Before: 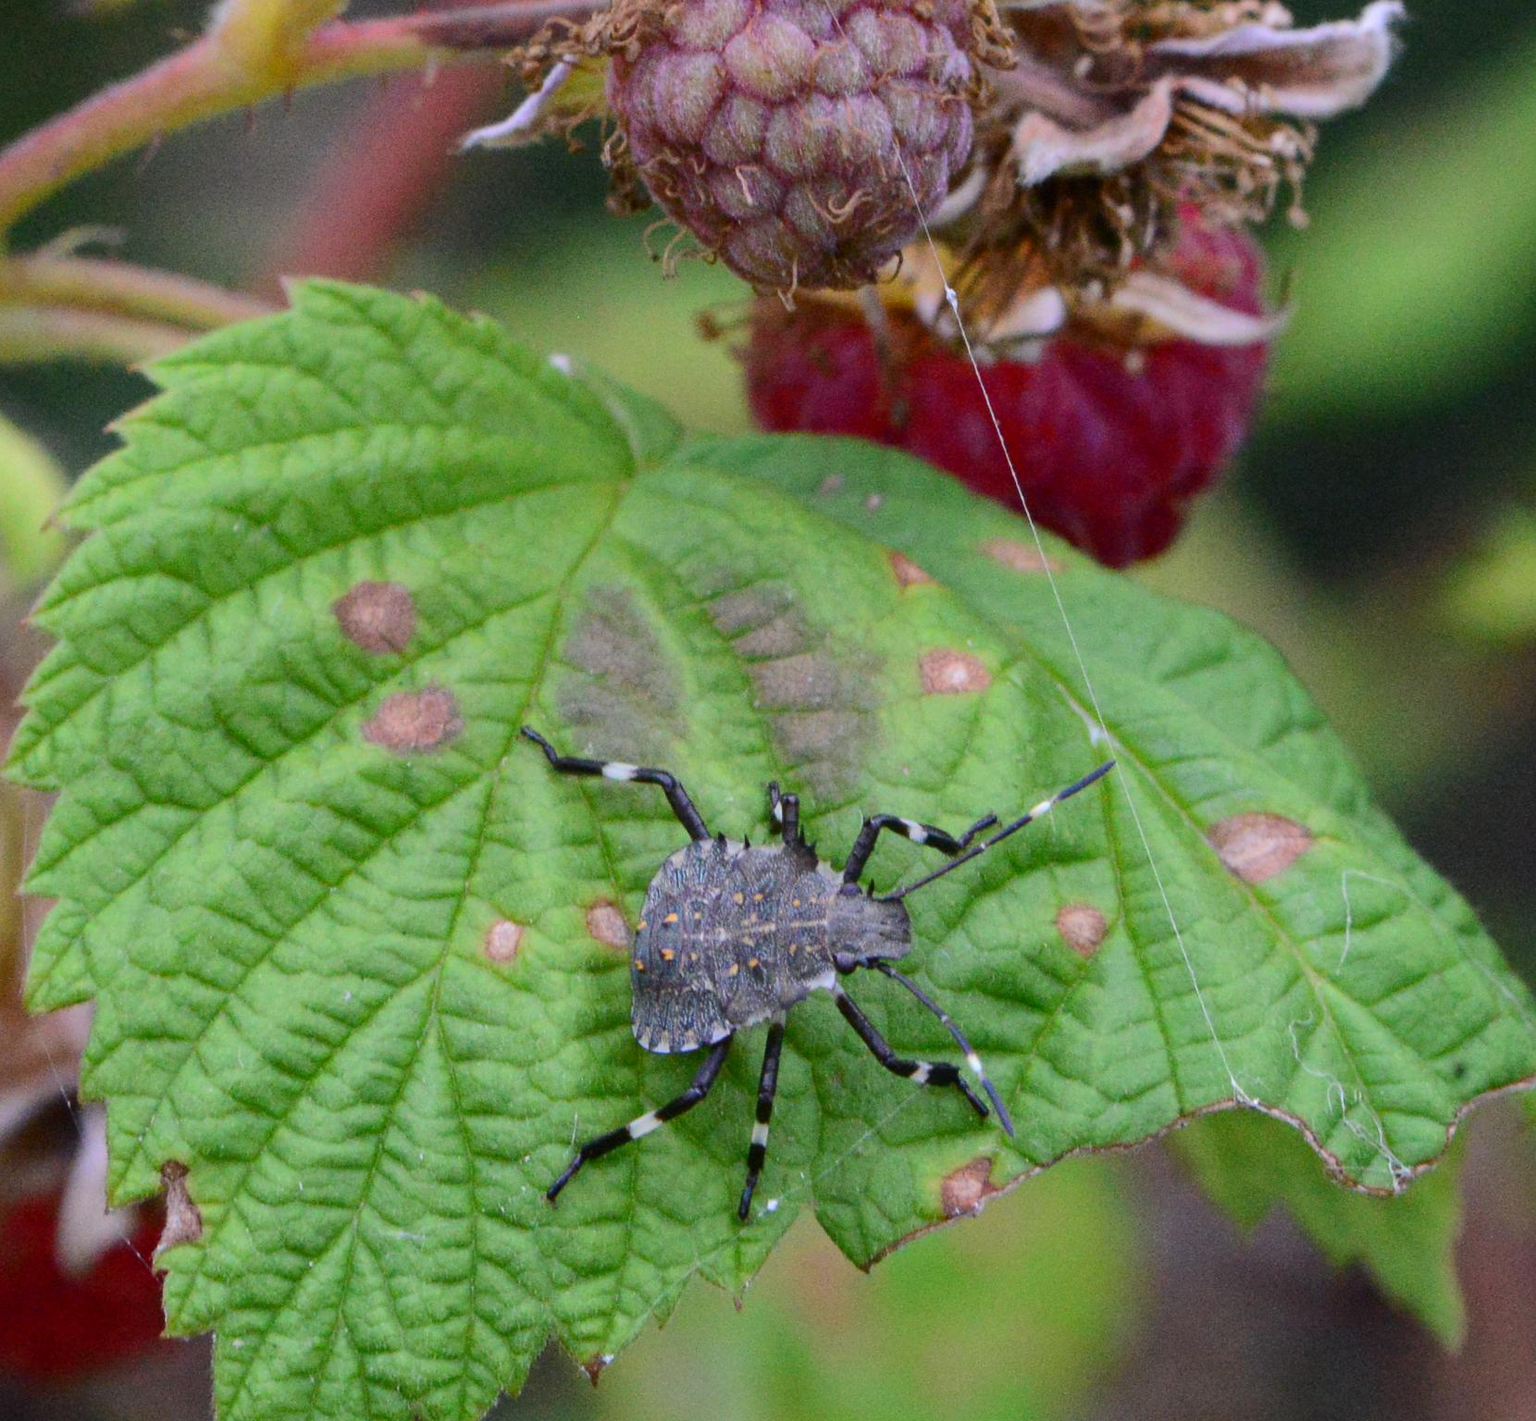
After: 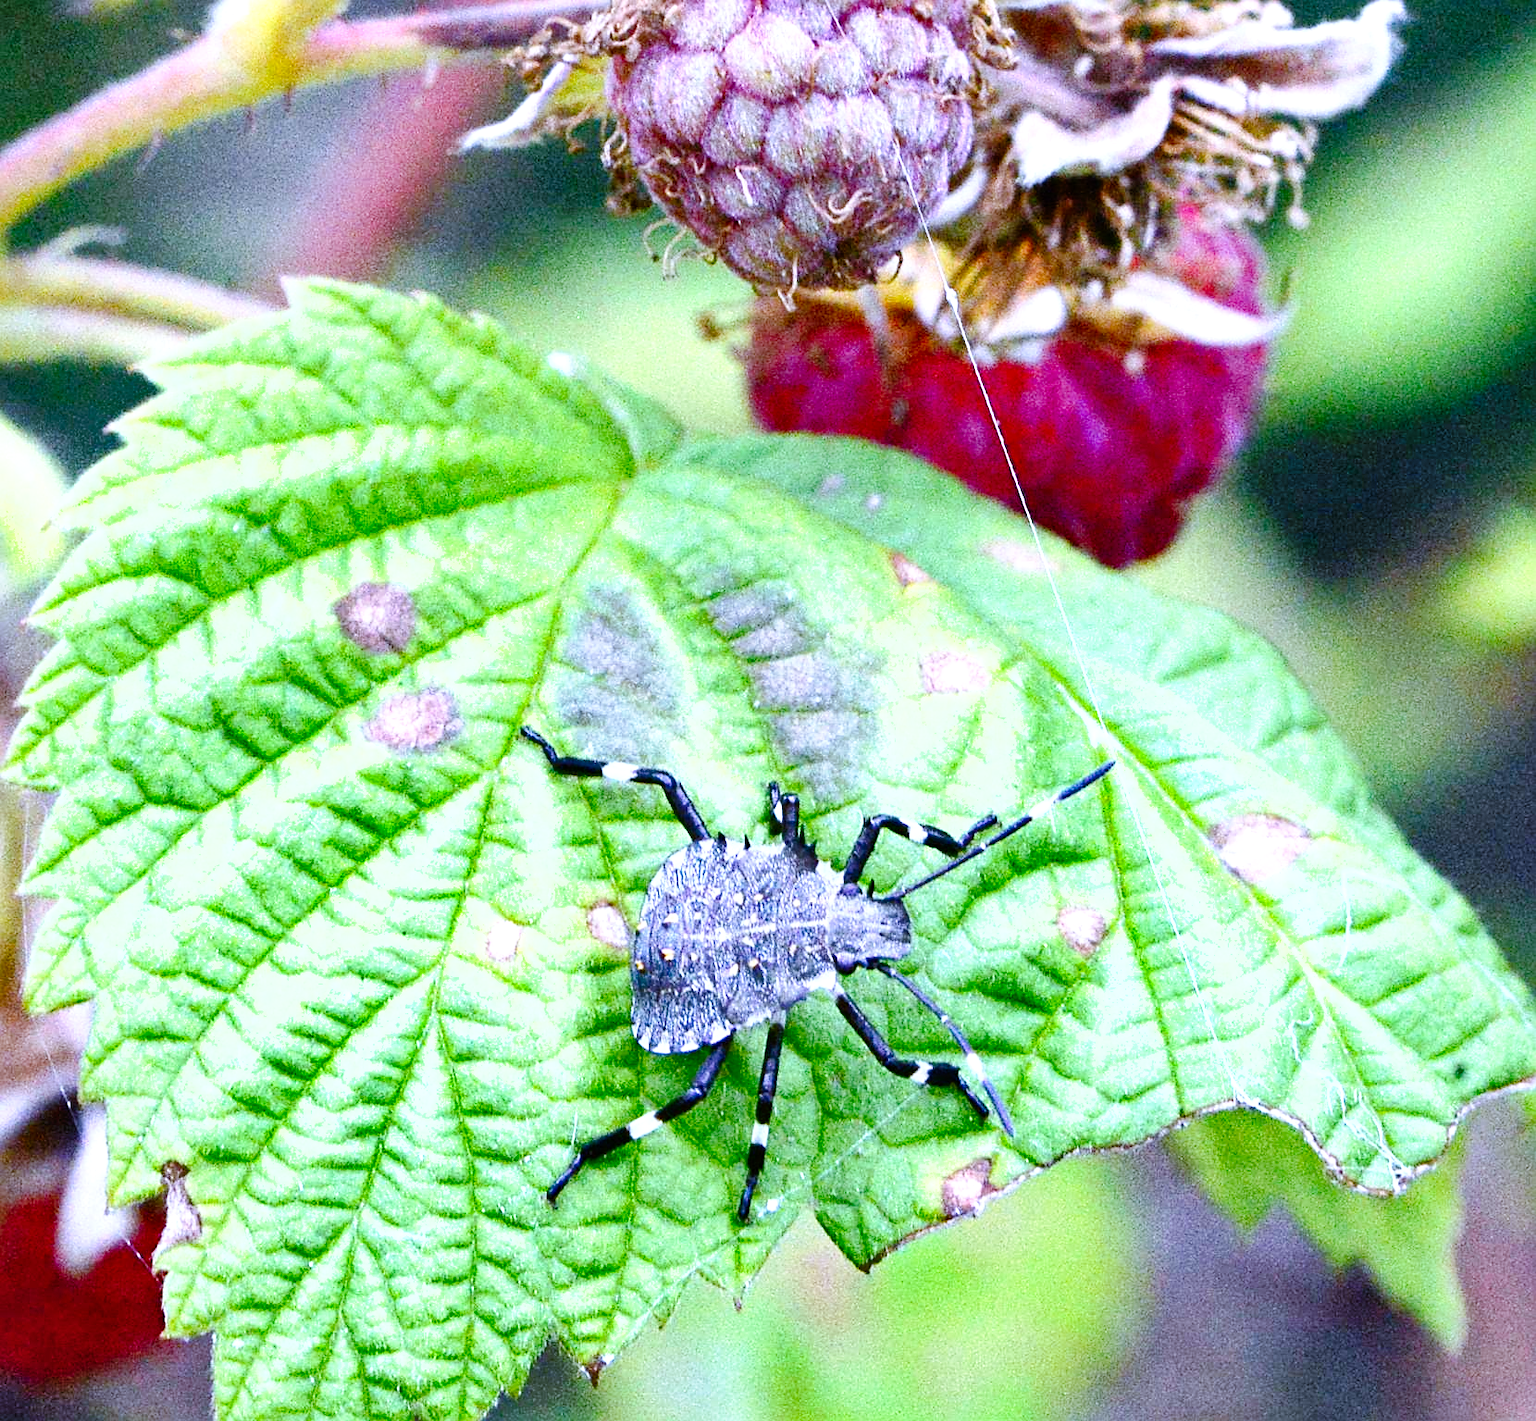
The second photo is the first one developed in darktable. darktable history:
white balance: red 0.871, blue 1.249
exposure: black level correction 0, exposure 1.4 EV, compensate highlight preservation false
sharpen: on, module defaults
shadows and highlights: white point adjustment 1, soften with gaussian
tone curve: curves: ch0 [(0, 0) (0.003, 0) (0.011, 0.002) (0.025, 0.004) (0.044, 0.007) (0.069, 0.015) (0.1, 0.025) (0.136, 0.04) (0.177, 0.09) (0.224, 0.152) (0.277, 0.239) (0.335, 0.335) (0.399, 0.43) (0.468, 0.524) (0.543, 0.621) (0.623, 0.712) (0.709, 0.792) (0.801, 0.871) (0.898, 0.951) (1, 1)], preserve colors none
